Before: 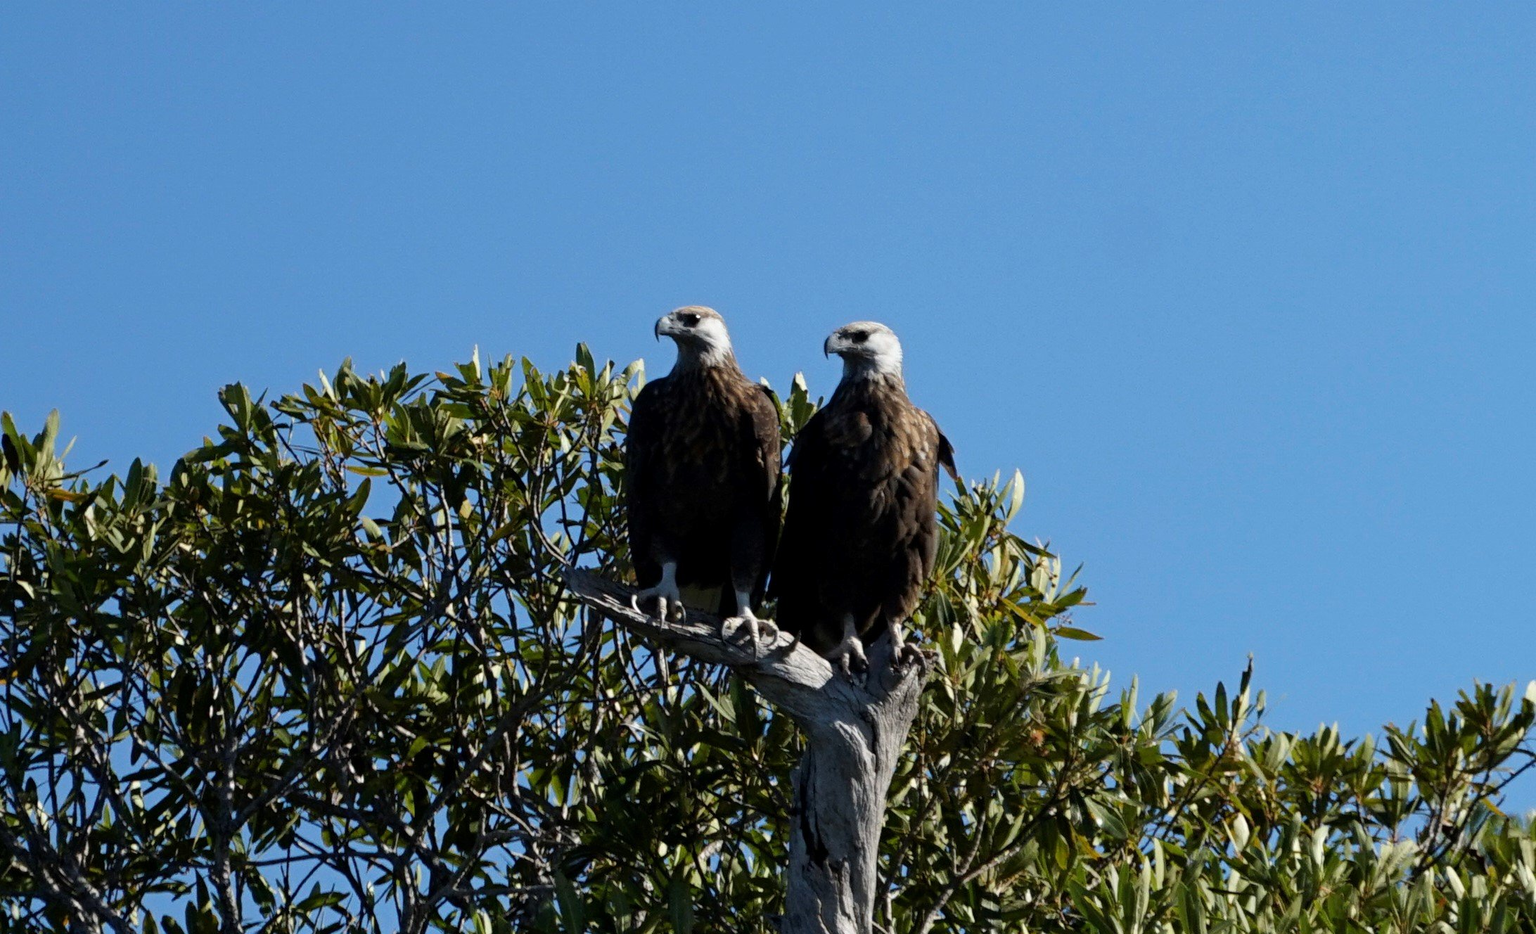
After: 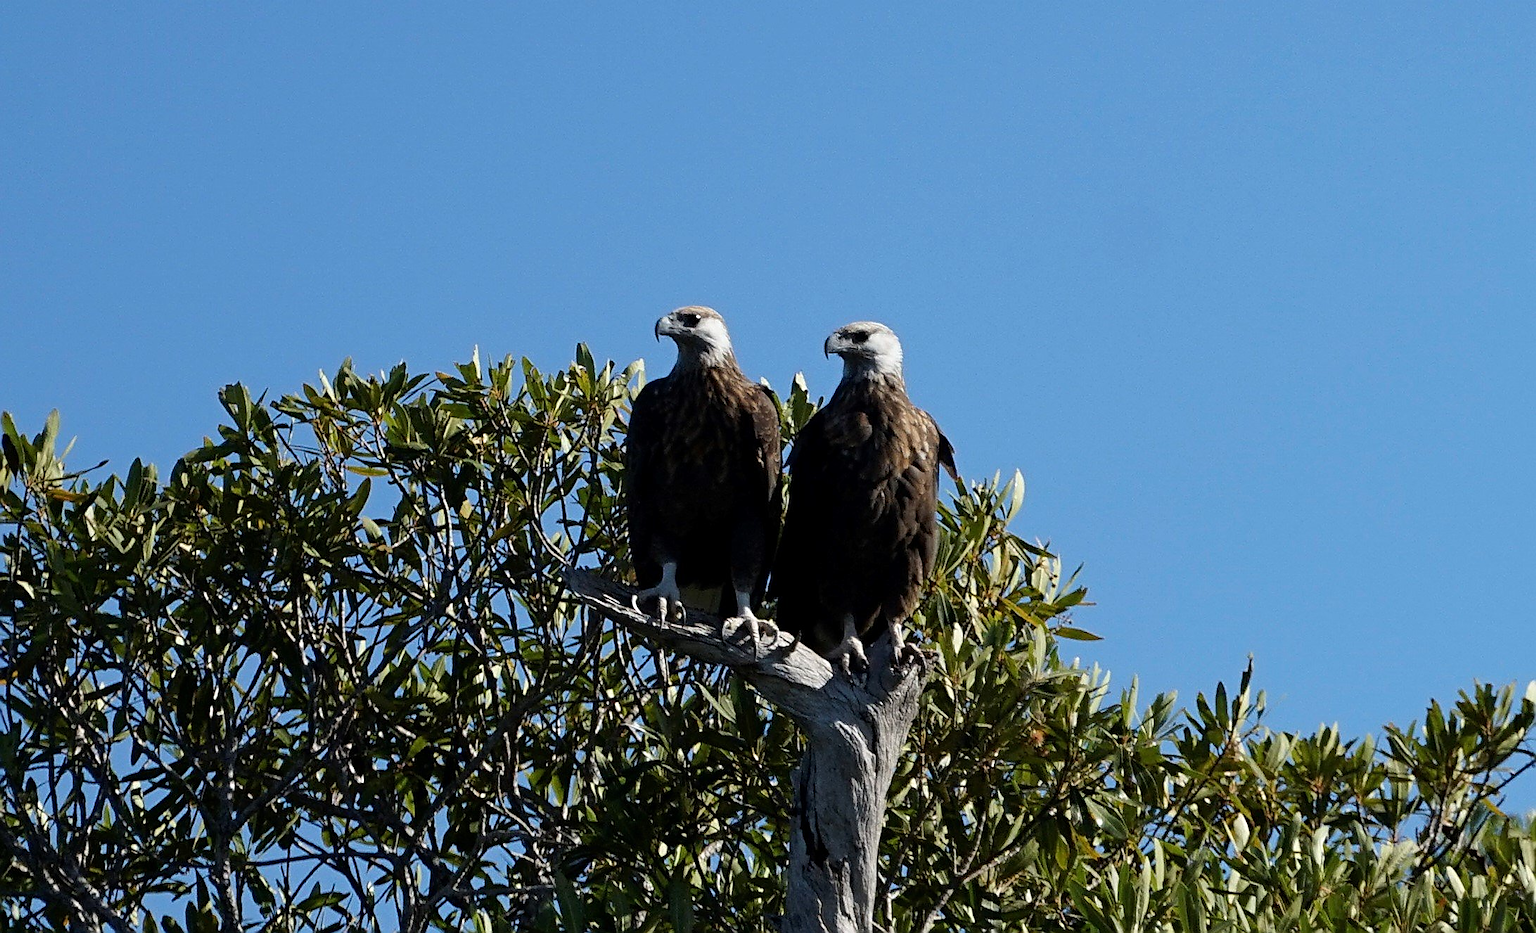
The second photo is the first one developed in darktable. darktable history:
sharpen: radius 1.387, amount 1.236, threshold 0.734
